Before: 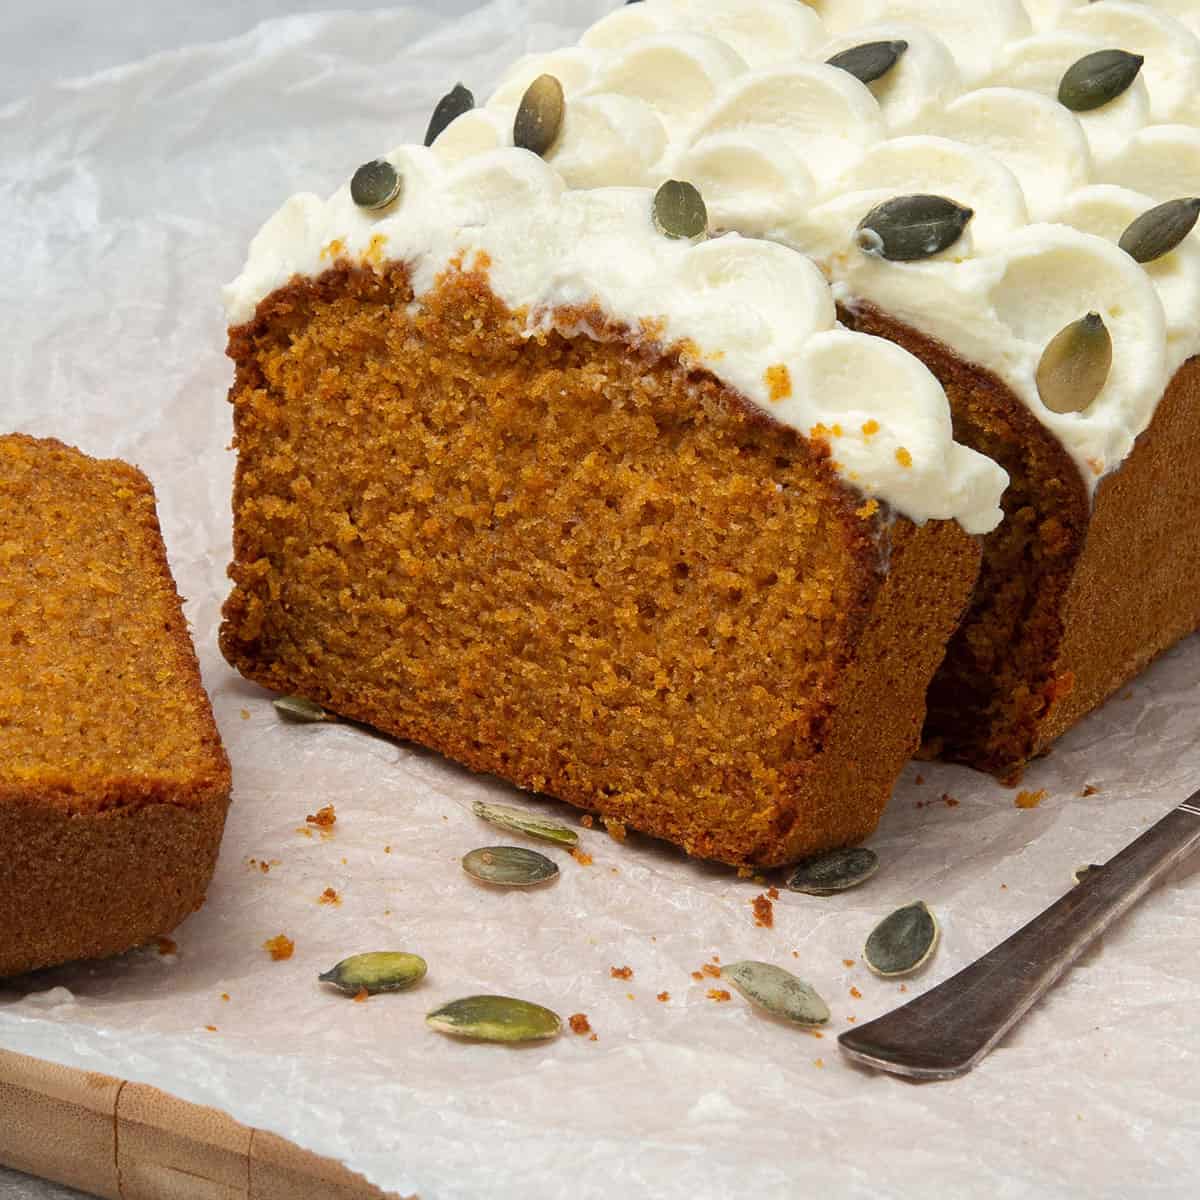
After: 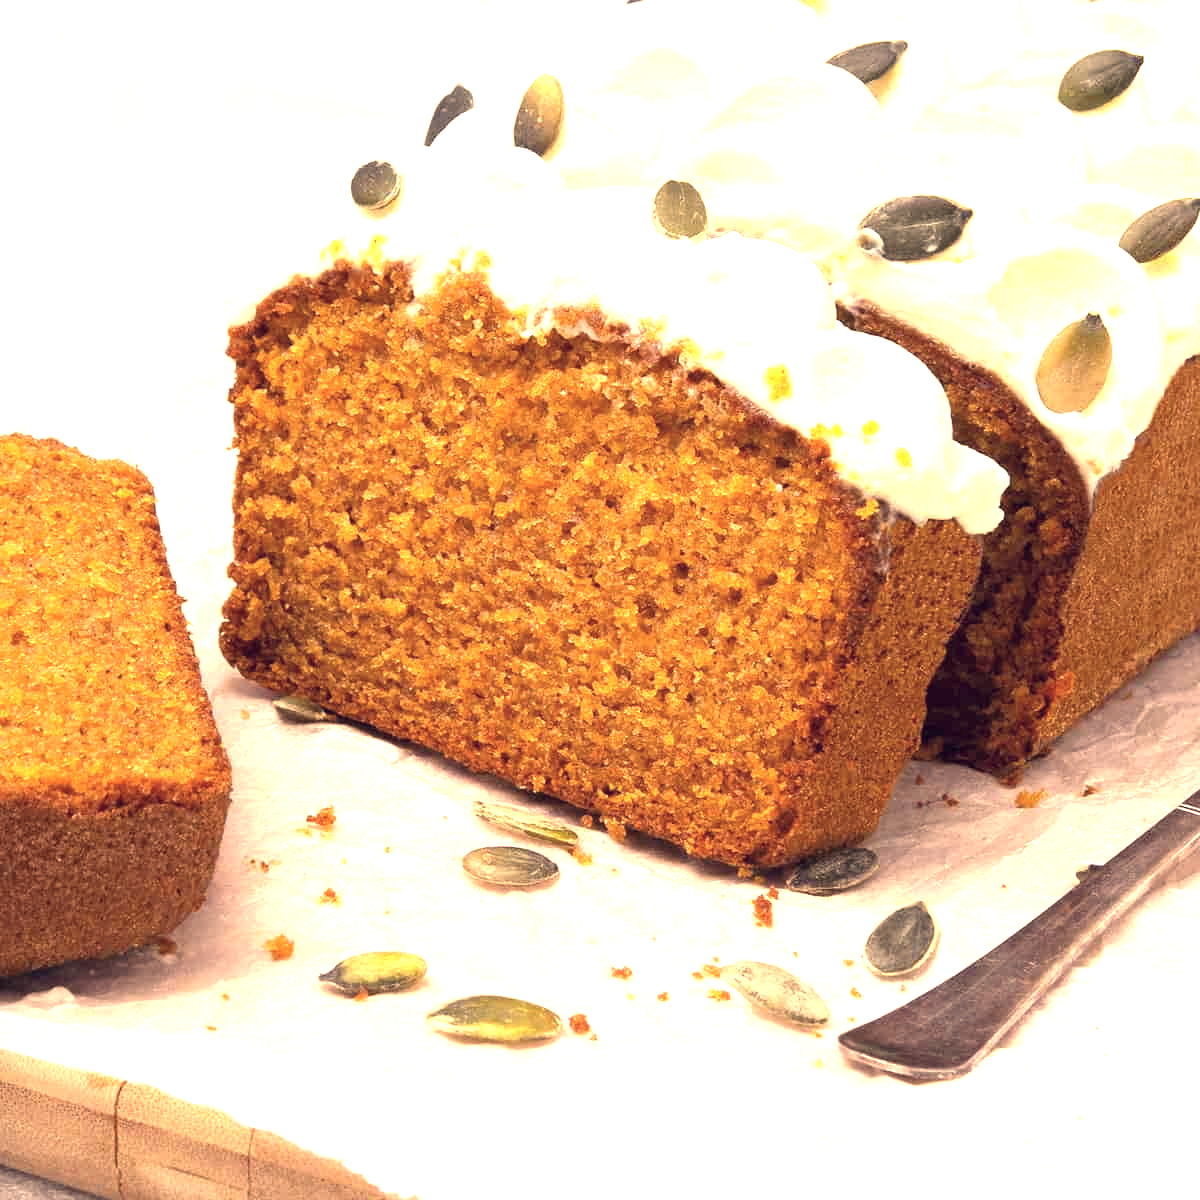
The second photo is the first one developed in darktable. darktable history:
exposure: black level correction 0, exposure 1.5 EV, compensate exposure bias true, compensate highlight preservation false
color correction: highlights a* 19.59, highlights b* 27.49, shadows a* 3.46, shadows b* -17.28, saturation 0.73
